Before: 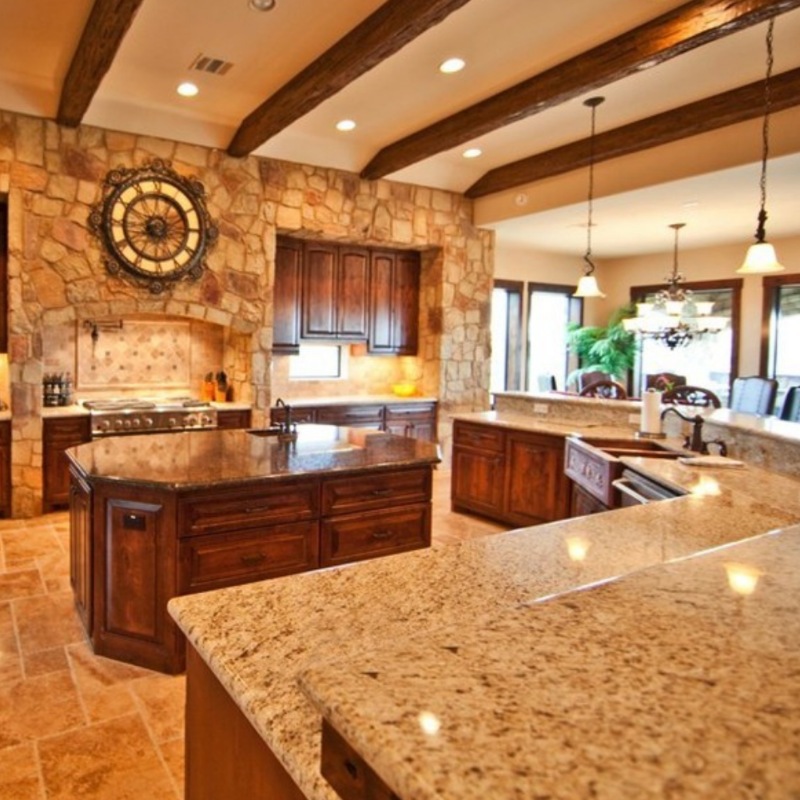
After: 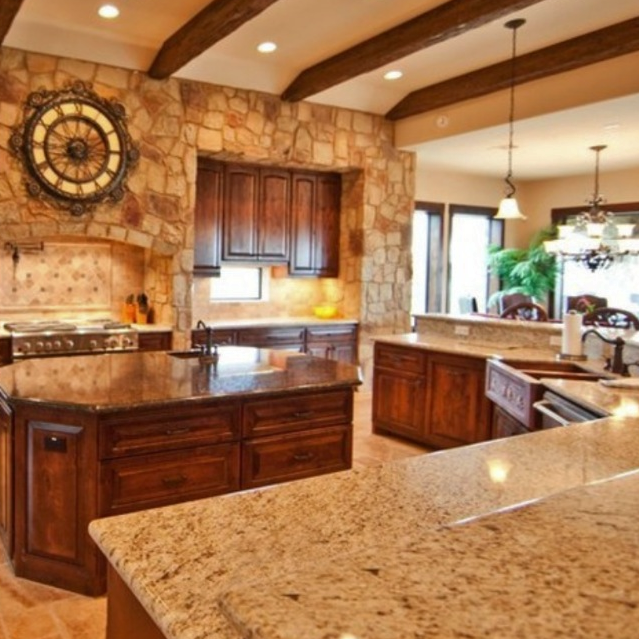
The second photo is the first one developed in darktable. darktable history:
base curve: curves: ch0 [(0, 0) (0.74, 0.67) (1, 1)]
crop and rotate: left 10.102%, top 9.833%, right 9.988%, bottom 10.257%
